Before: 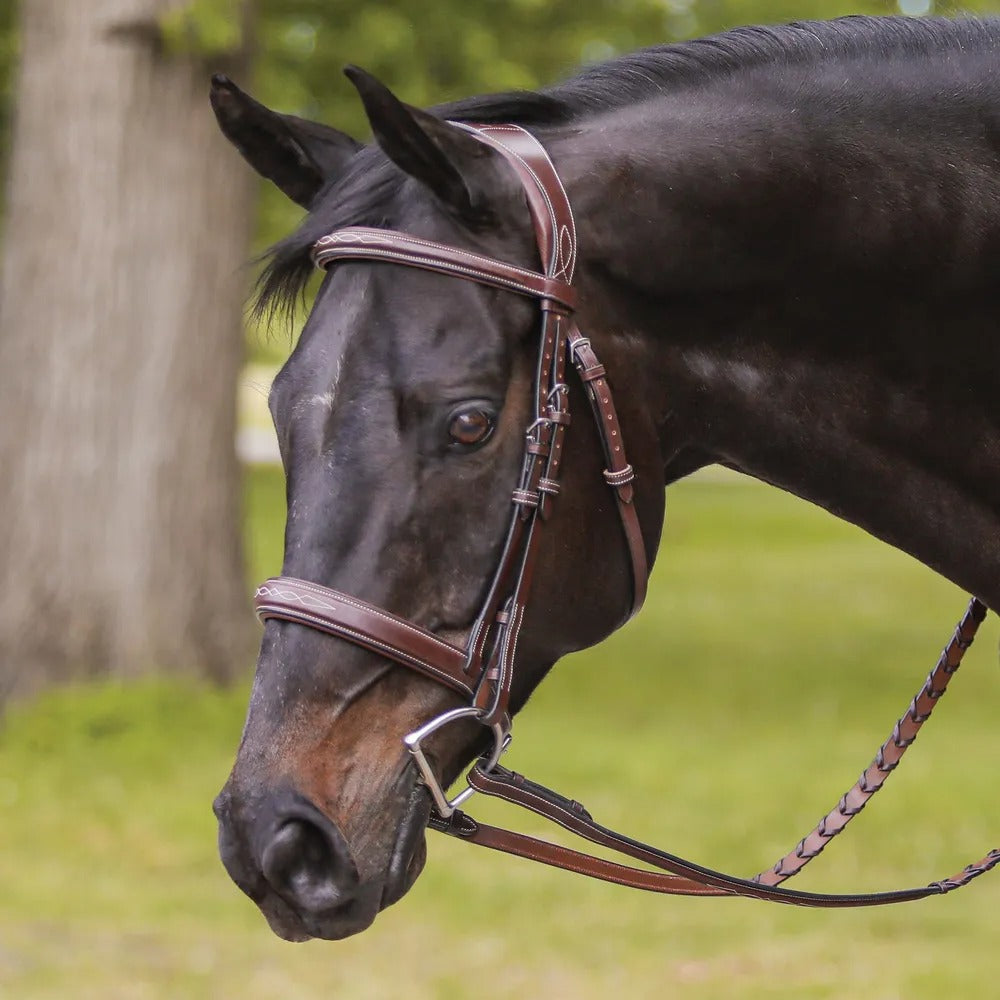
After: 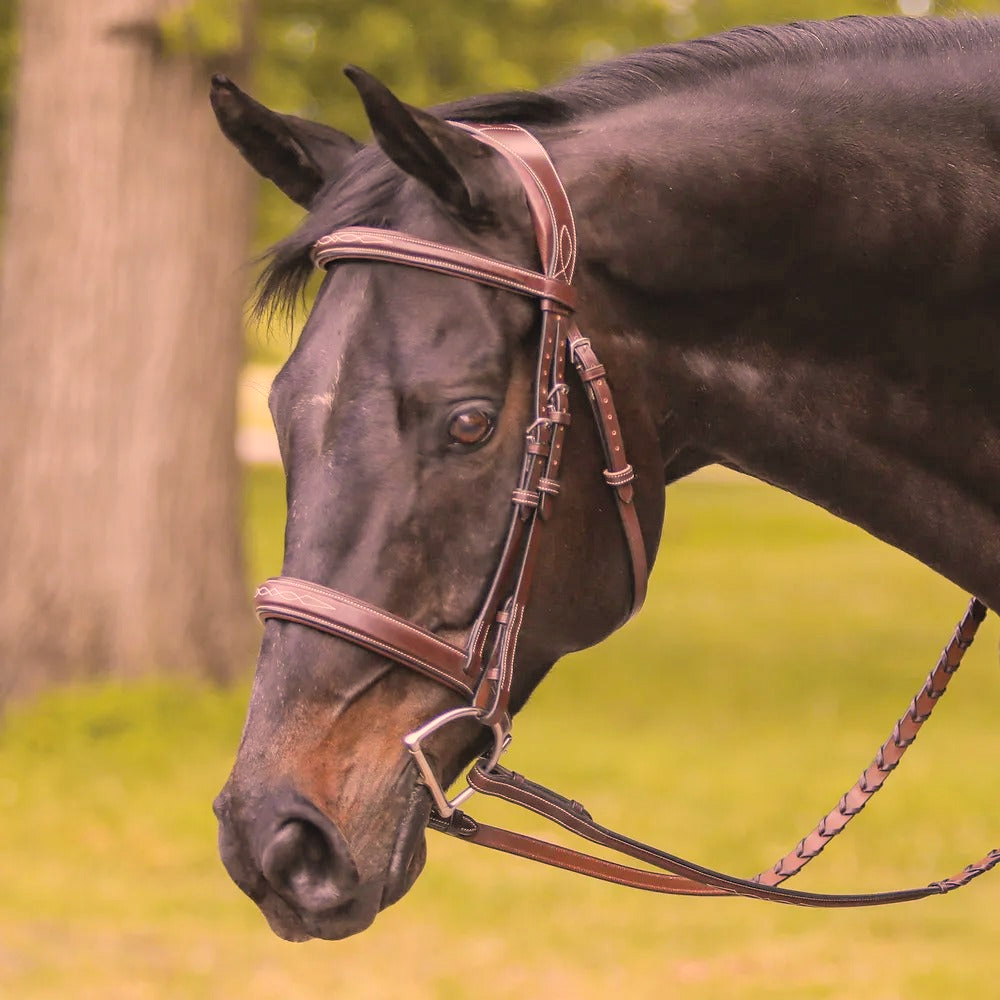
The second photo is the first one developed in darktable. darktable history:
contrast brightness saturation: brightness 0.136
color correction: highlights a* 17.74, highlights b* 19.1
